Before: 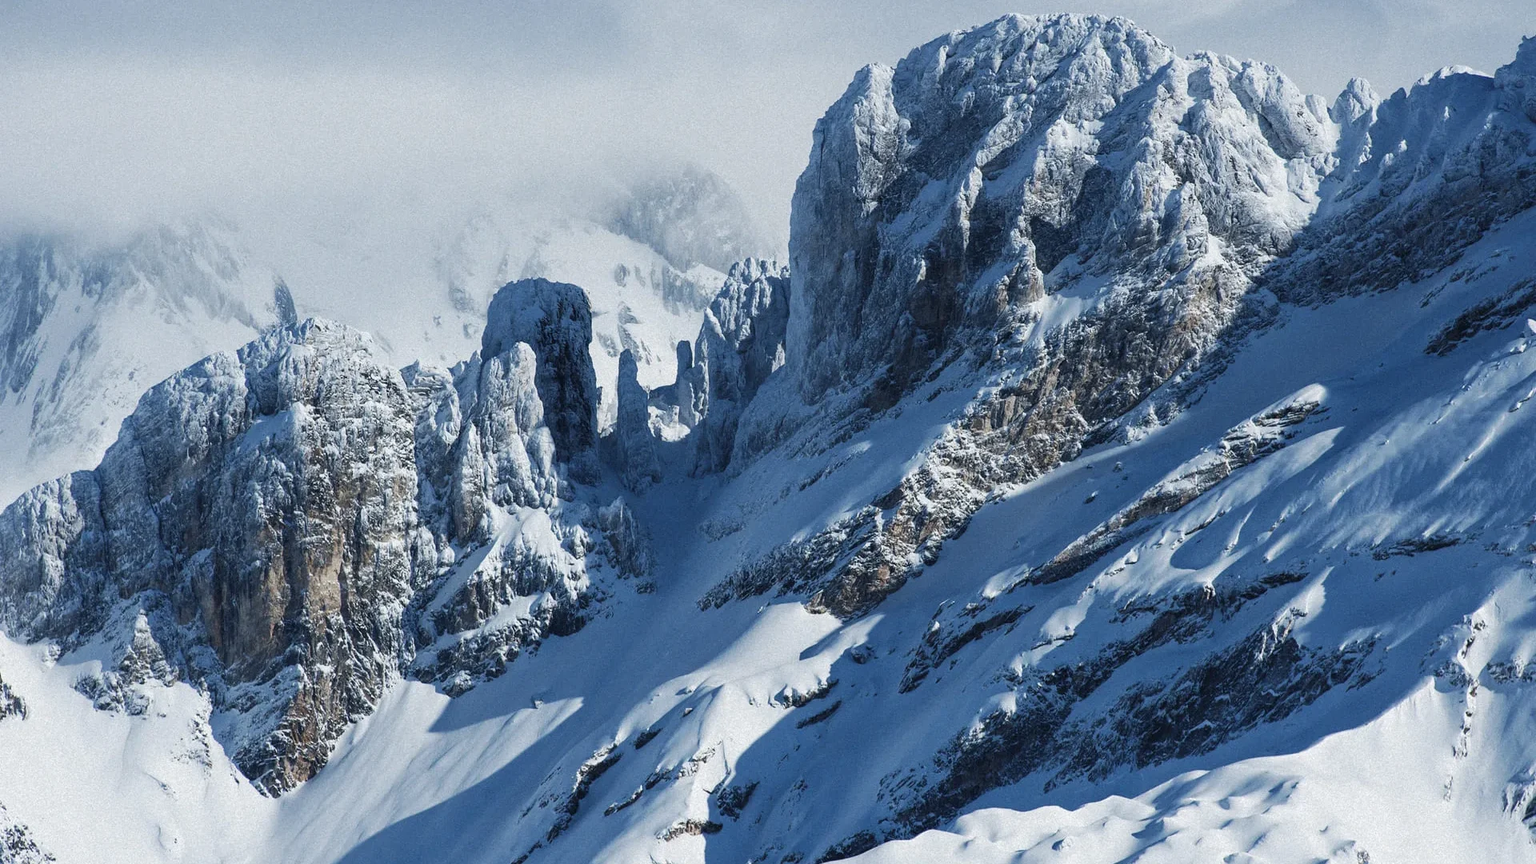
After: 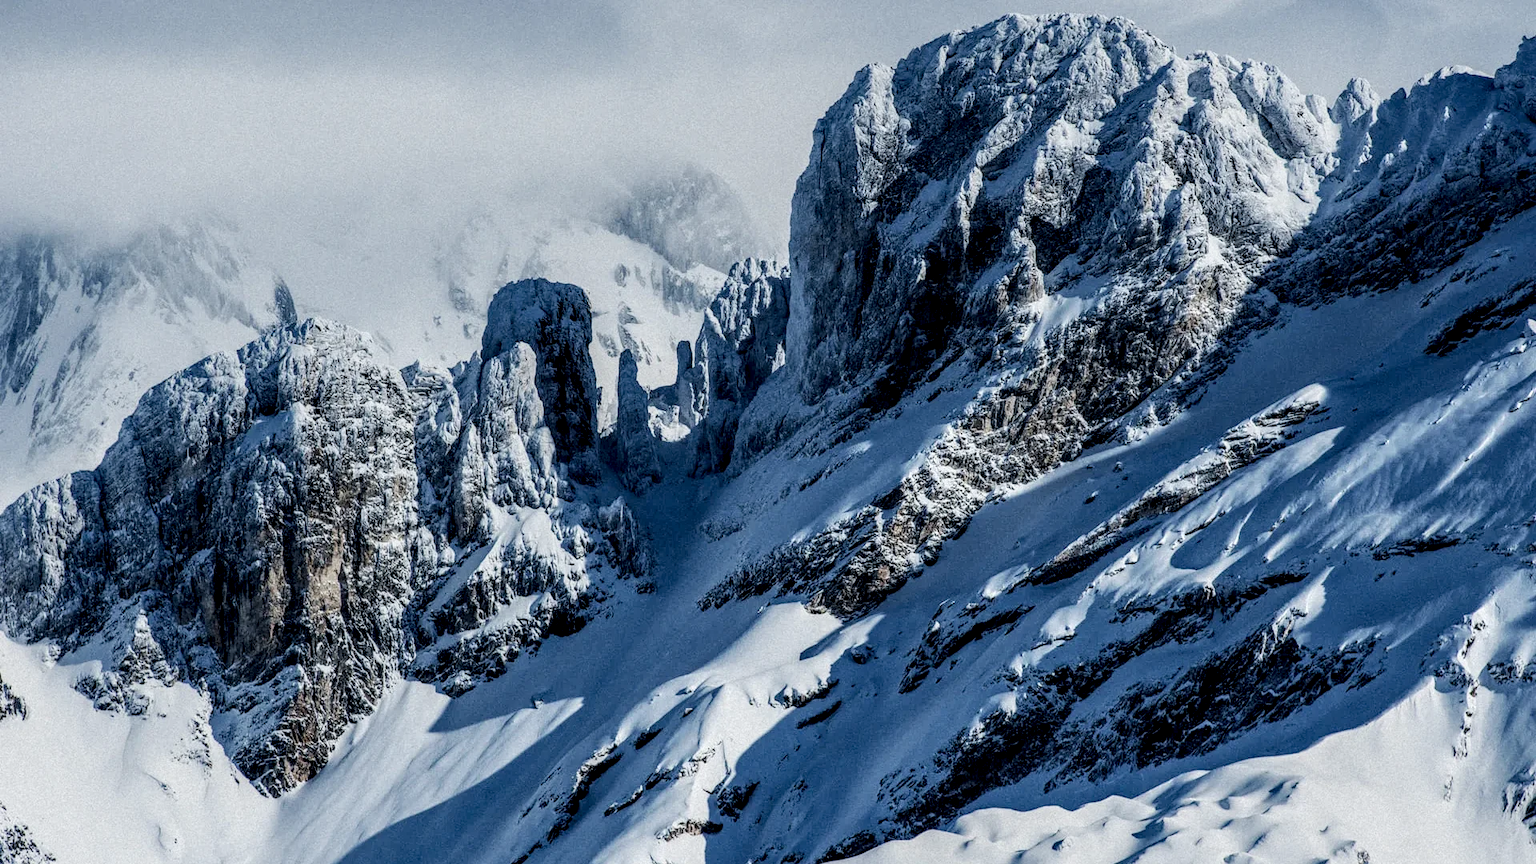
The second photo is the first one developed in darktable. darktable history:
local contrast: highlights 19%, detail 187%
tone equalizer: edges refinement/feathering 500, mask exposure compensation -1.57 EV, preserve details no
filmic rgb: black relative exposure -7.65 EV, white relative exposure 4.56 EV, threshold 5.96 EV, hardness 3.61, color science v6 (2022), enable highlight reconstruction true
